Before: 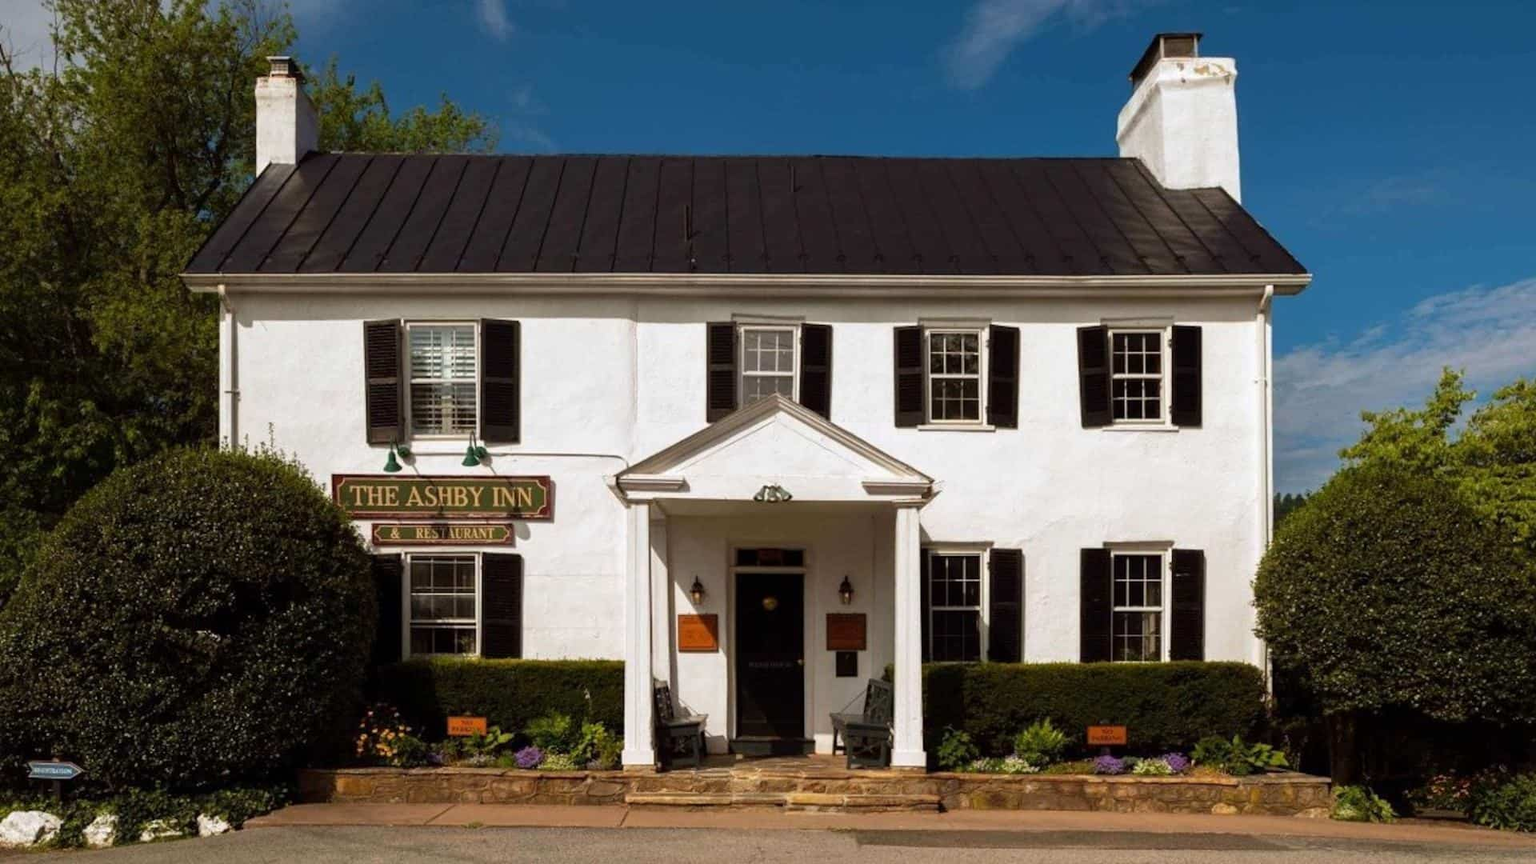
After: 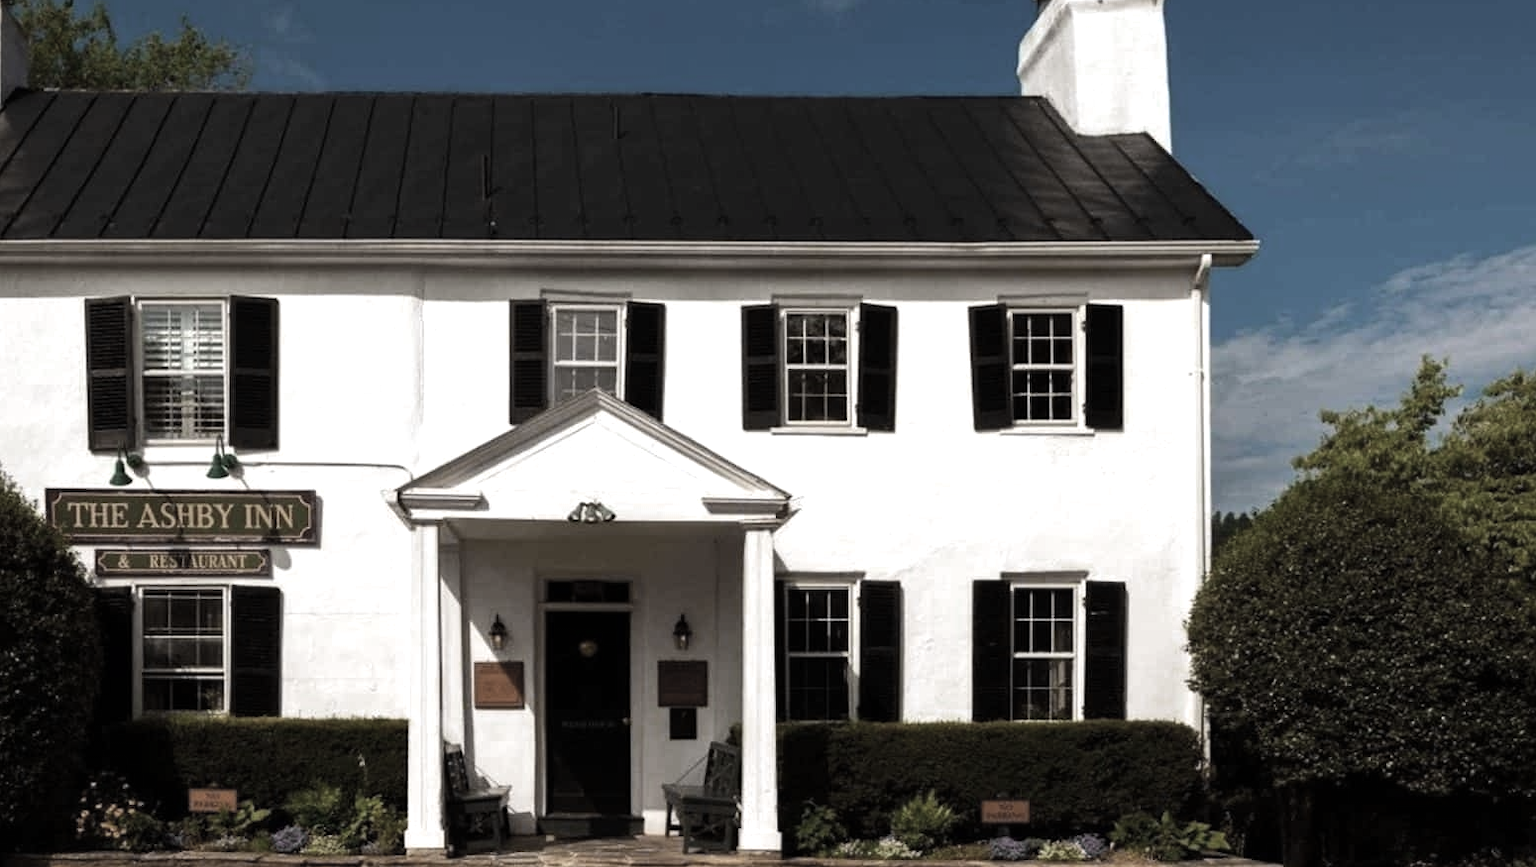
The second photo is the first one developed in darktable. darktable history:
crop: left 19.221%, top 9.347%, right 0%, bottom 9.572%
color zones: curves: ch0 [(0, 0.487) (0.241, 0.395) (0.434, 0.373) (0.658, 0.412) (0.838, 0.487)]; ch1 [(0, 0) (0.053, 0.053) (0.211, 0.202) (0.579, 0.259) (0.781, 0.241)]
tone equalizer: -8 EV -0.424 EV, -7 EV -0.394 EV, -6 EV -0.349 EV, -5 EV -0.222 EV, -3 EV 0.224 EV, -2 EV 0.358 EV, -1 EV 0.41 EV, +0 EV 0.416 EV, edges refinement/feathering 500, mask exposure compensation -1.57 EV, preserve details no
